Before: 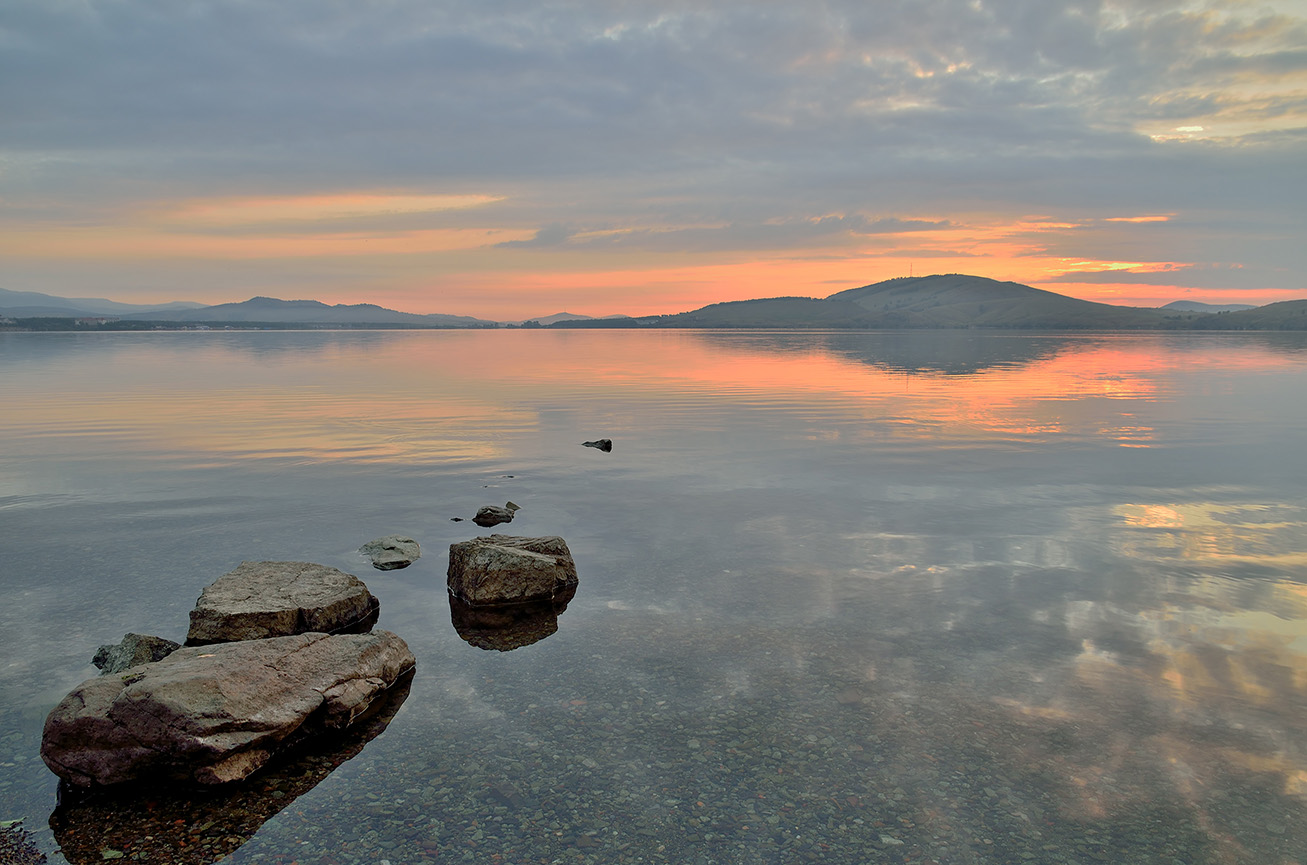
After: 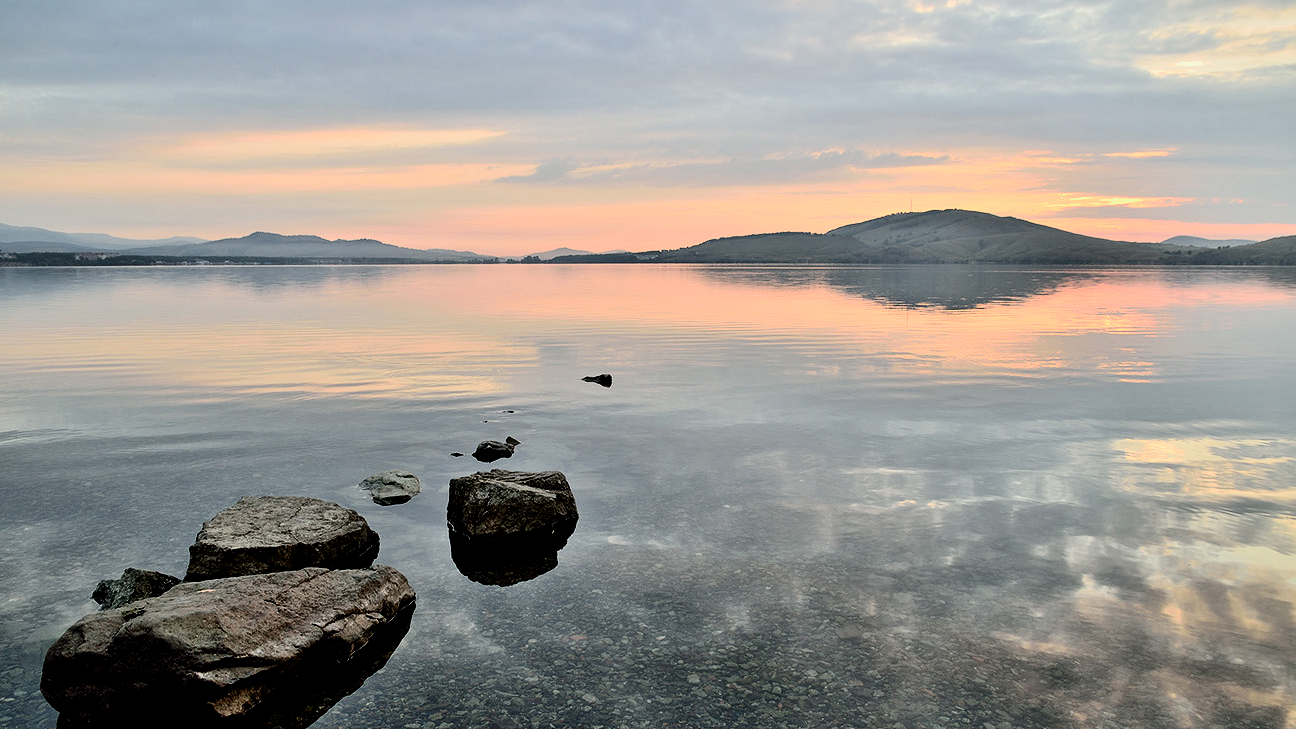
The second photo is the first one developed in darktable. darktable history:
contrast brightness saturation: contrast 0.39, brightness 0.1
filmic rgb: black relative exposure -3.31 EV, white relative exposure 3.45 EV, hardness 2.36, contrast 1.103
crop: top 7.625%, bottom 8.027%
